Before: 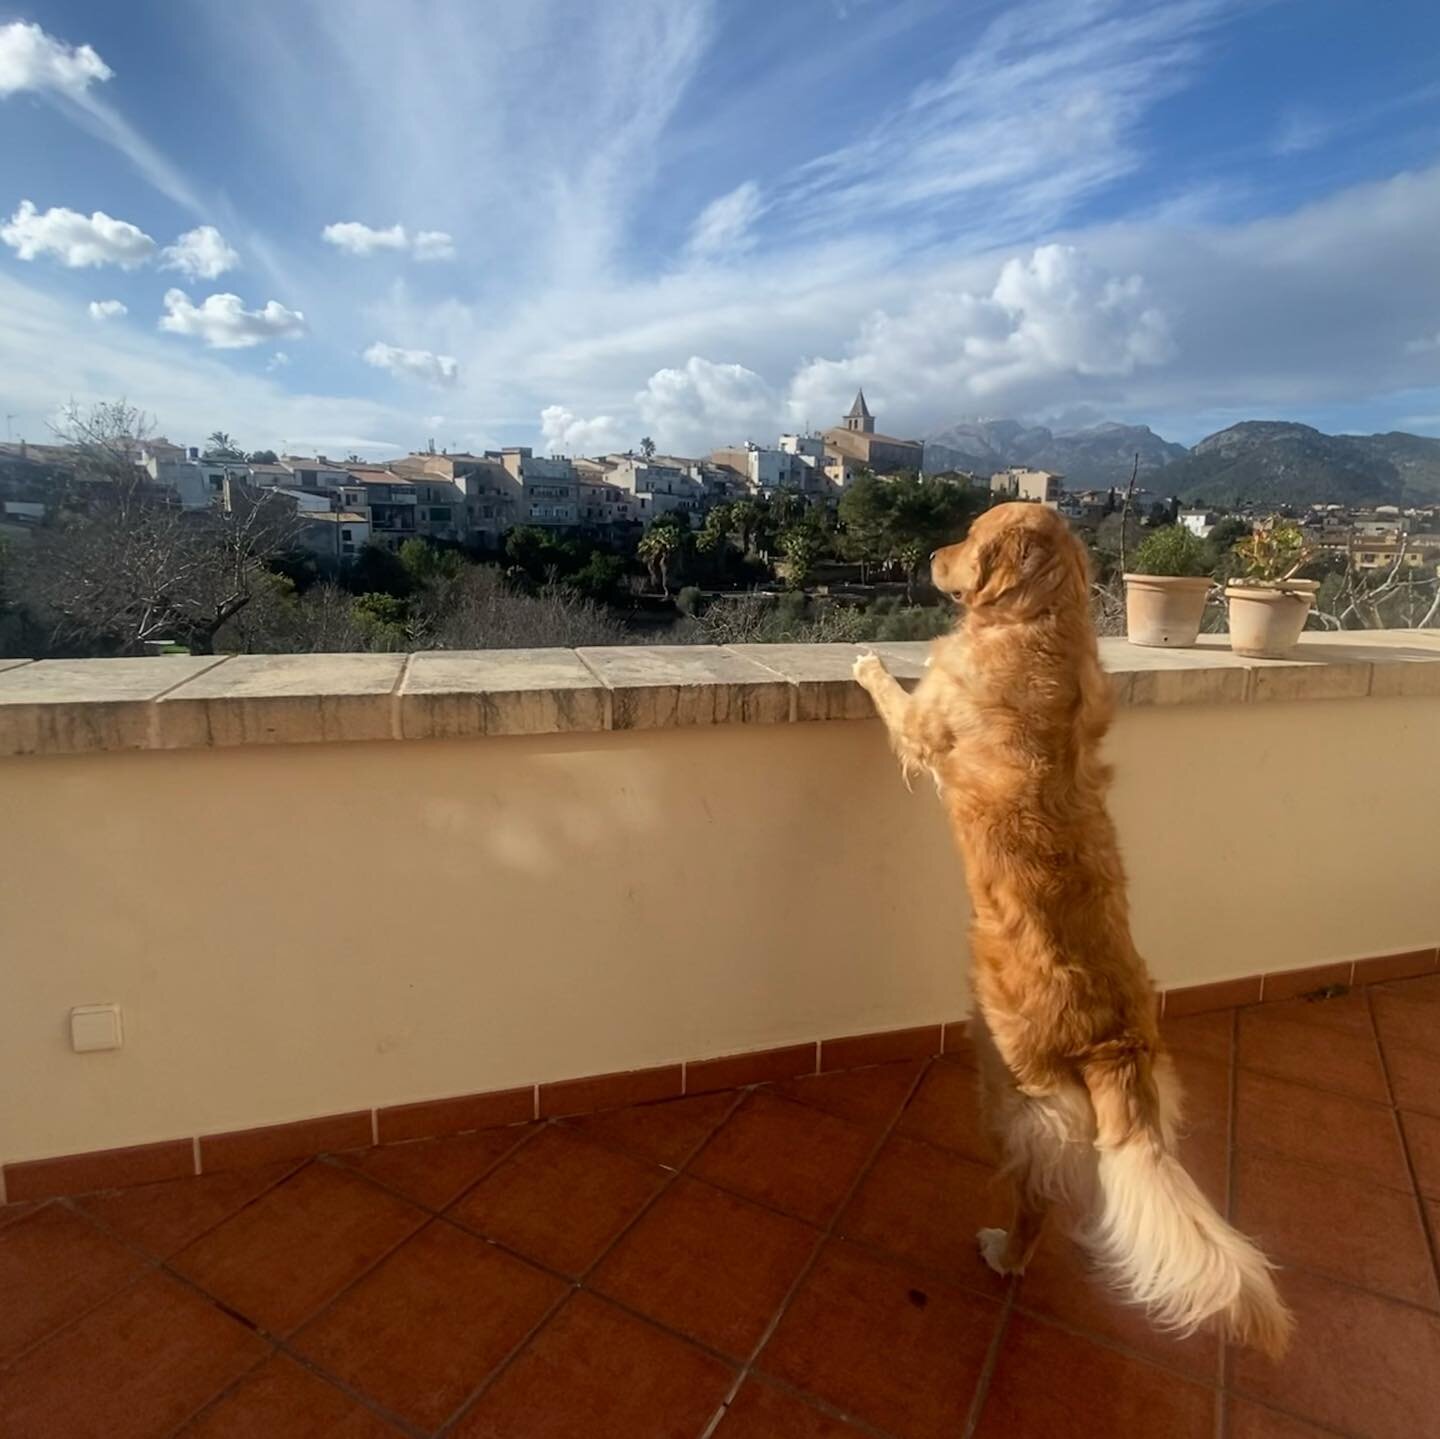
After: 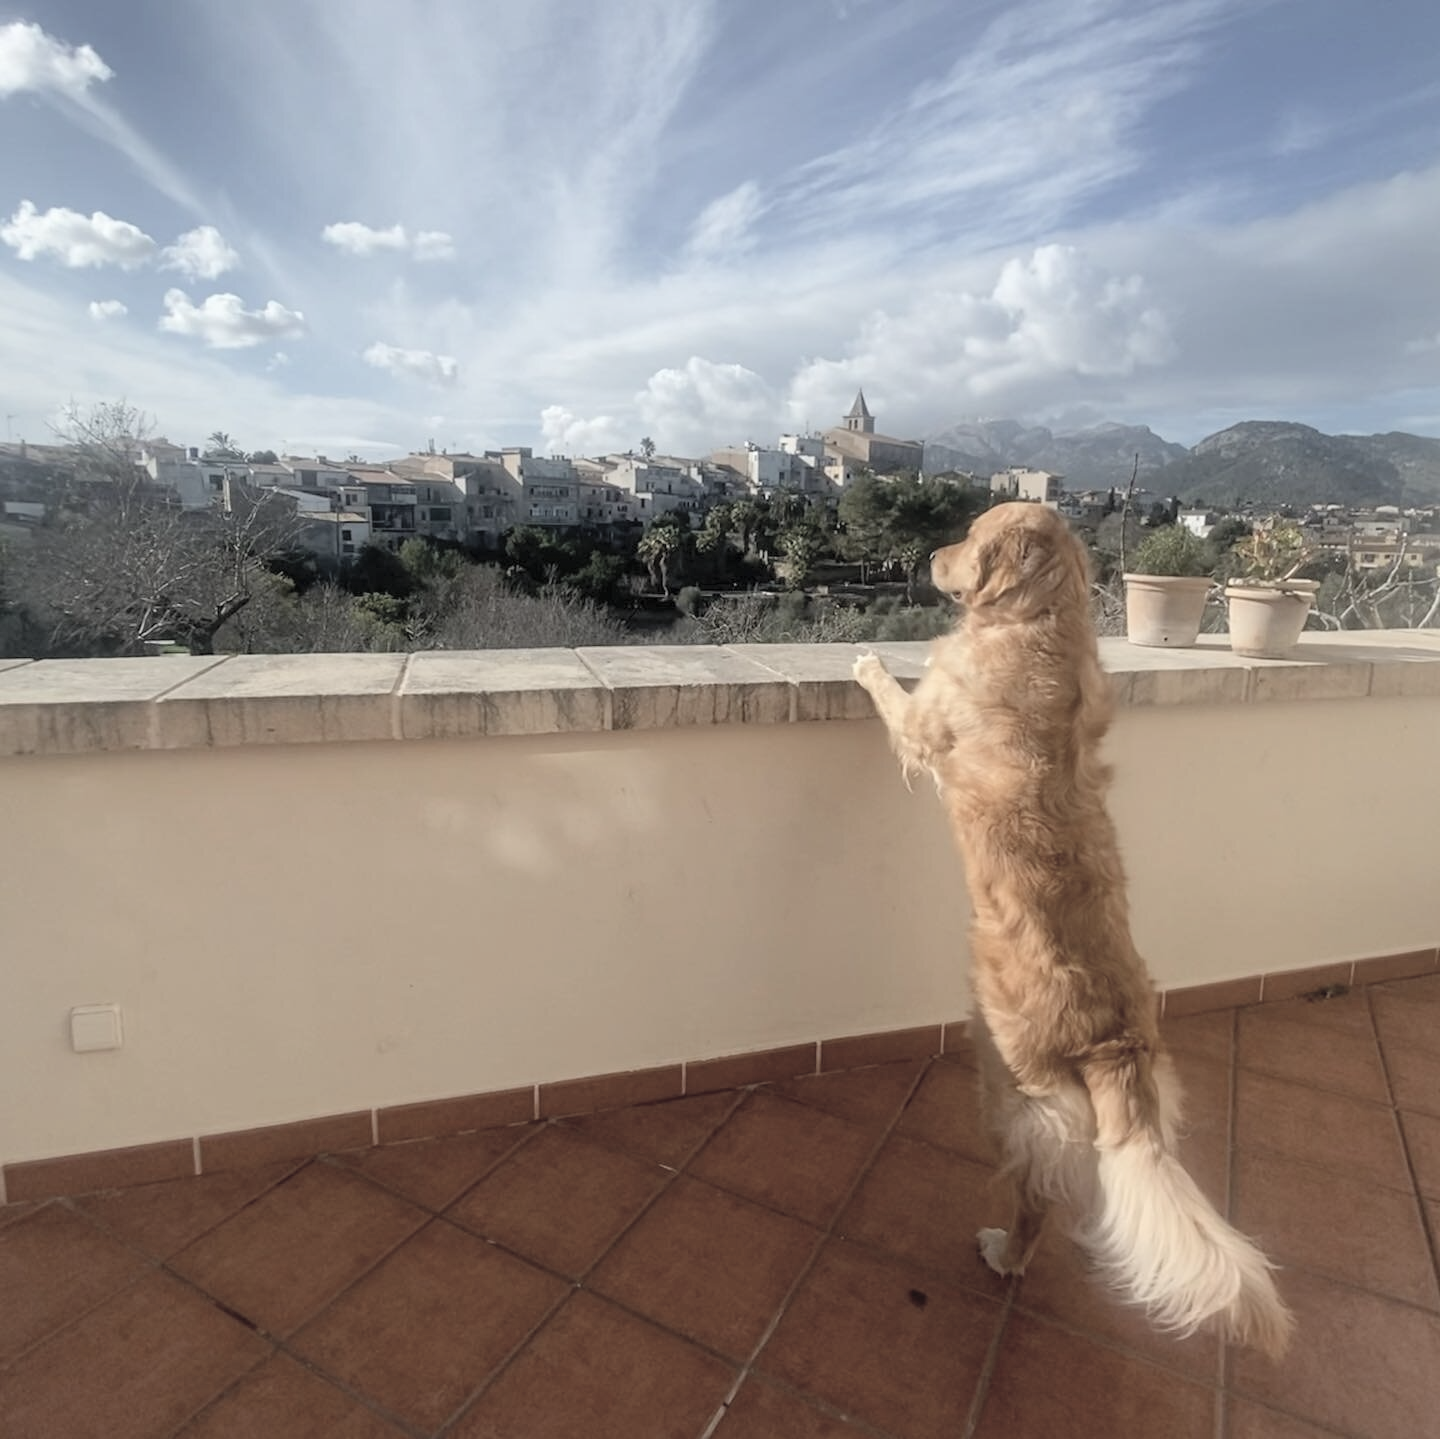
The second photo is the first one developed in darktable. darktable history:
contrast brightness saturation: brightness 0.188, saturation -0.49
